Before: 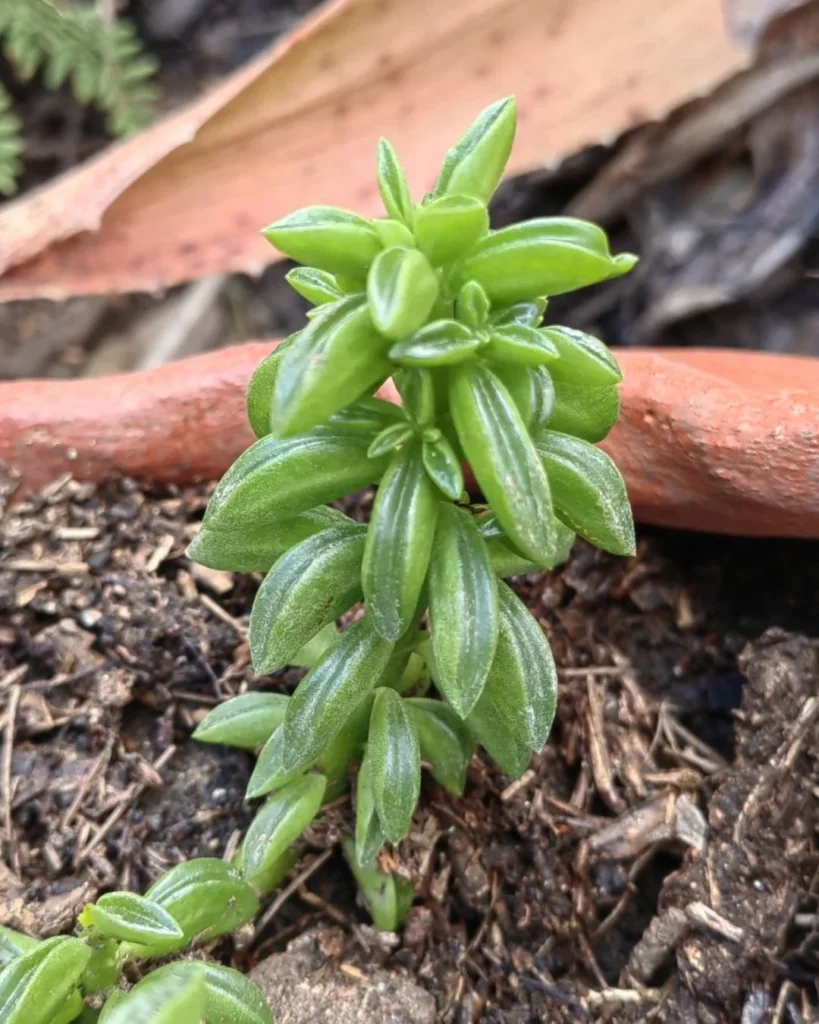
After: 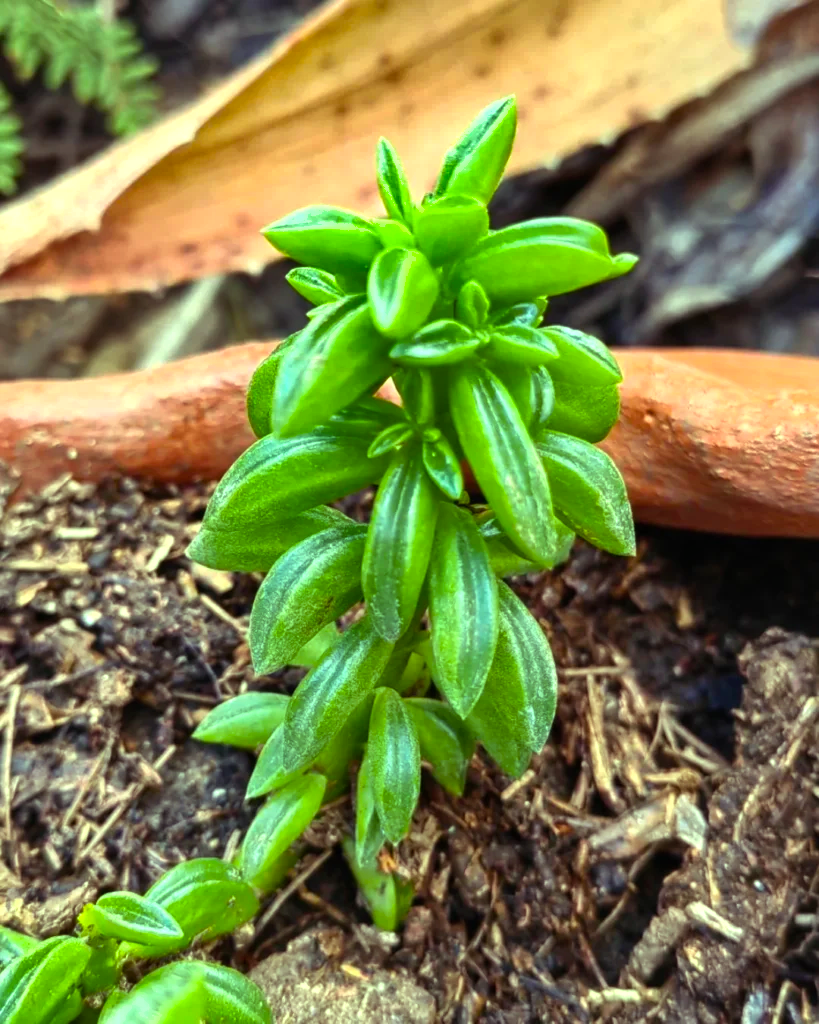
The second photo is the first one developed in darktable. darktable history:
color balance rgb: highlights gain › luminance 15.659%, highlights gain › chroma 6.977%, highlights gain › hue 128.3°, perceptual saturation grading › global saturation 25.752%, global vibrance 35.239%, contrast 9.641%
shadows and highlights: white point adjustment 0.098, highlights -69.27, soften with gaussian
